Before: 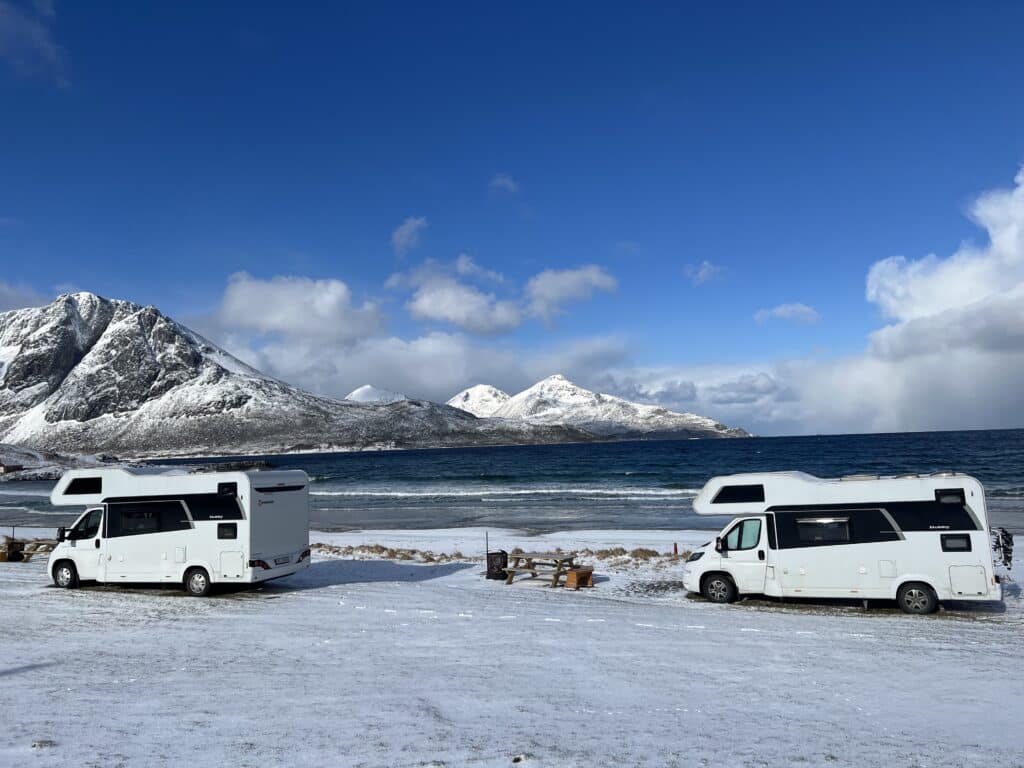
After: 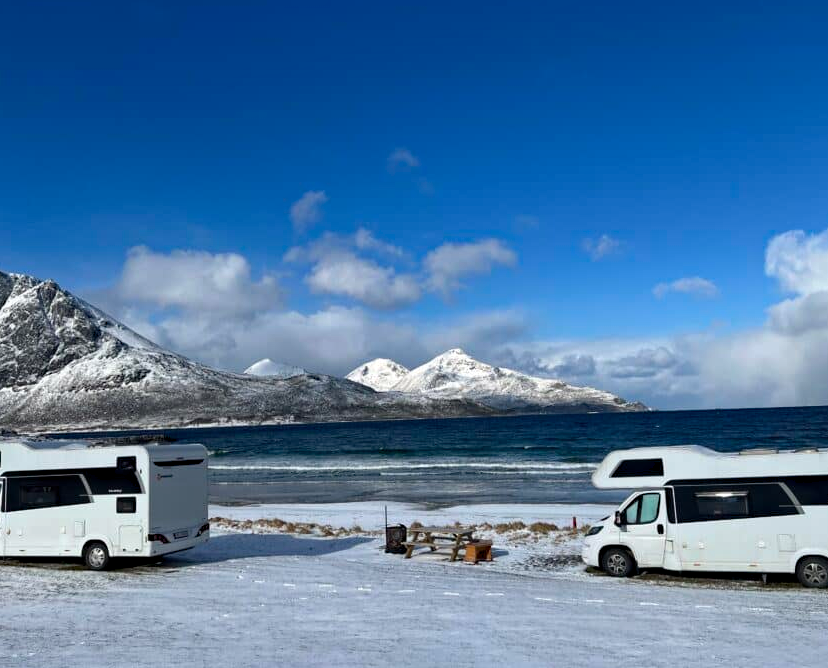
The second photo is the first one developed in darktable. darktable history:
haze removal: compatibility mode true, adaptive false
crop: left 9.929%, top 3.475%, right 9.188%, bottom 9.529%
